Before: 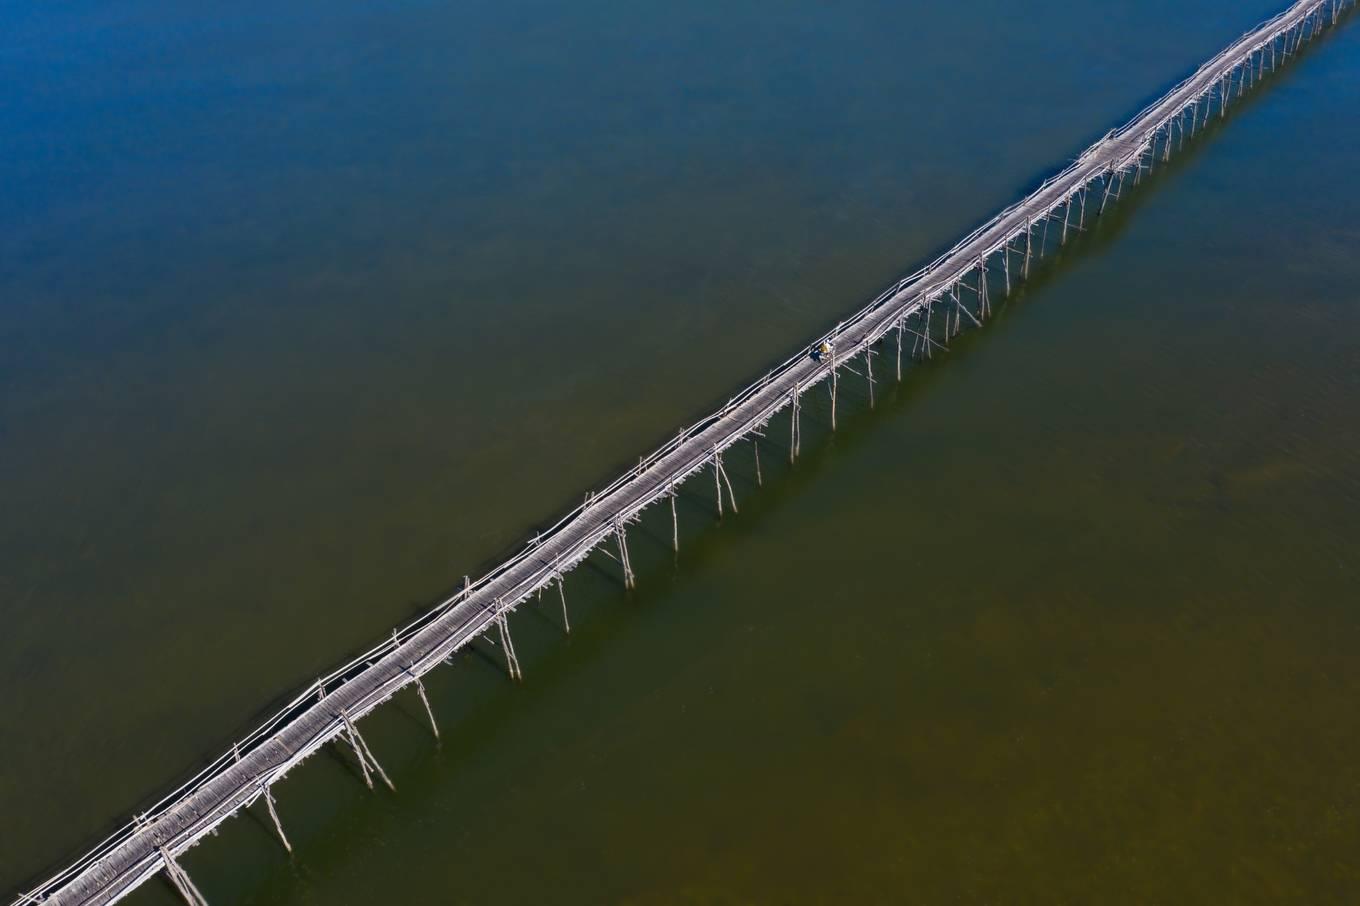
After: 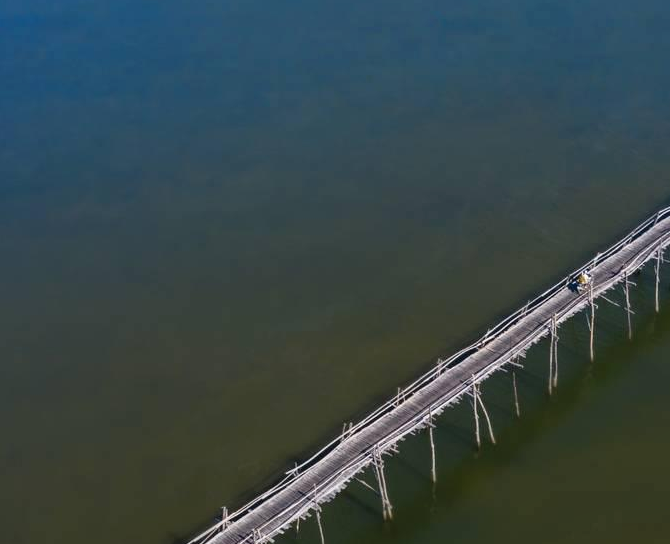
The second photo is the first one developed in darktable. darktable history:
crop: left 17.835%, top 7.675%, right 32.881%, bottom 32.213%
shadows and highlights: shadows 24.5, highlights -78.15, soften with gaussian
